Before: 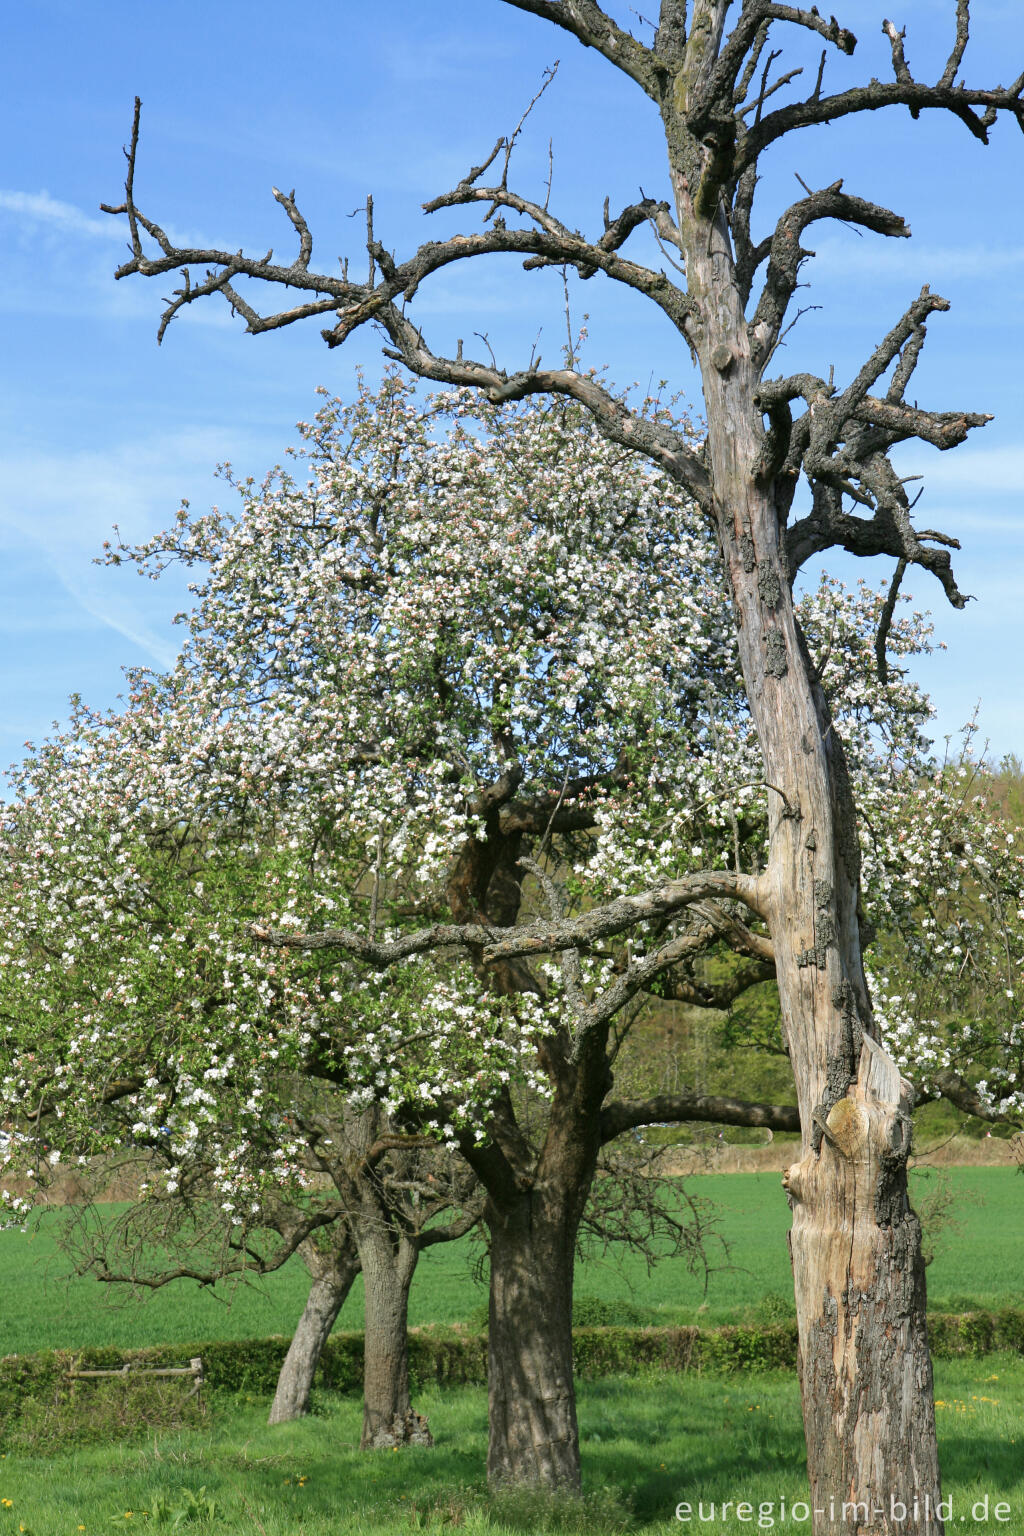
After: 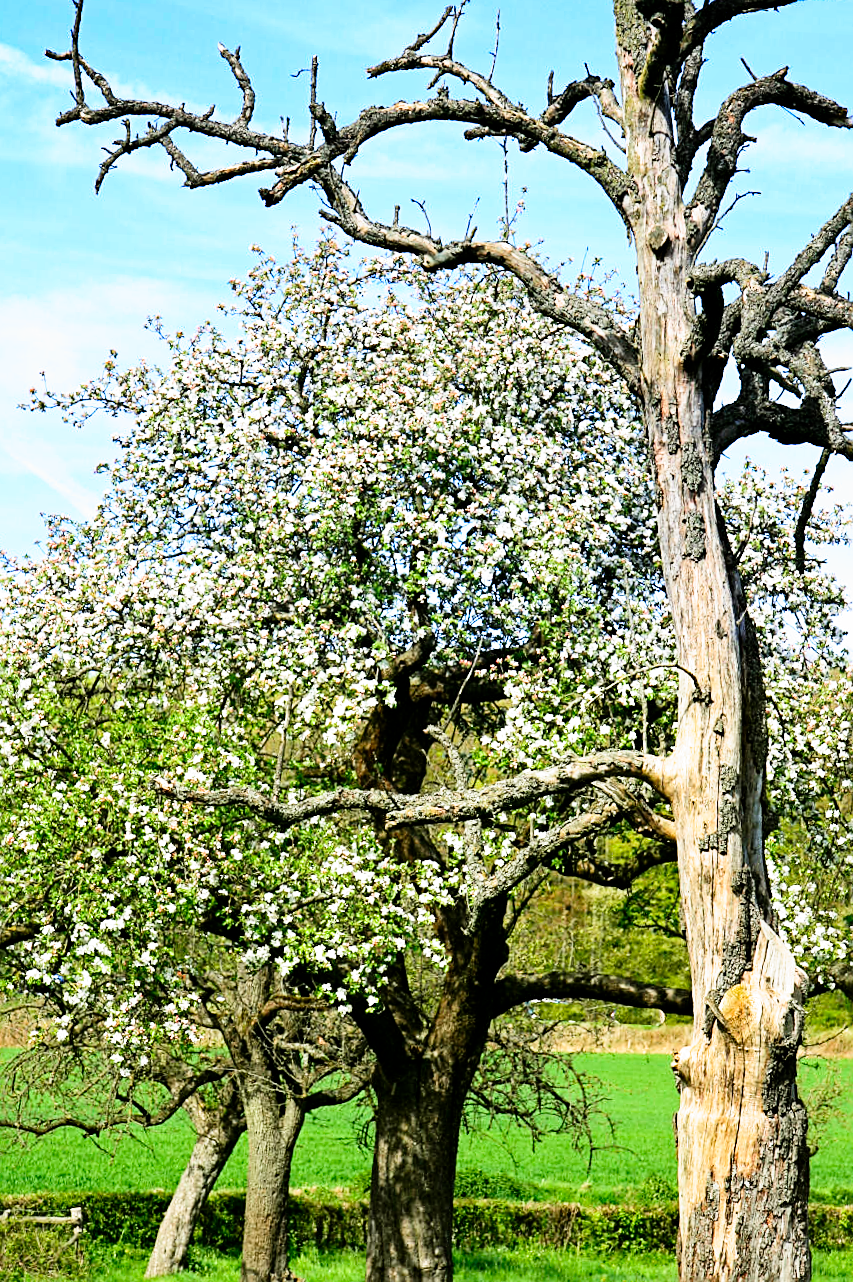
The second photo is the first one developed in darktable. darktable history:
crop and rotate: angle -3.21°, left 5.13%, top 5.214%, right 4.619%, bottom 4.445%
haze removal: strength 0.296, distance 0.244, compatibility mode true, adaptive false
sharpen: on, module defaults
tone equalizer: edges refinement/feathering 500, mask exposure compensation -1.57 EV, preserve details no
filmic rgb: black relative exposure -8.3 EV, white relative exposure 2.2 EV, target white luminance 99.935%, hardness 7.07, latitude 74.74%, contrast 1.322, highlights saturation mix -2.46%, shadows ↔ highlights balance 29.71%, add noise in highlights 0.001, preserve chrominance no, color science v3 (2019), use custom middle-gray values true, contrast in highlights soft
tone curve: curves: ch0 [(0, 0) (0.093, 0.104) (0.226, 0.291) (0.327, 0.431) (0.471, 0.648) (0.759, 0.926) (1, 1)], color space Lab, linked channels, preserve colors none
